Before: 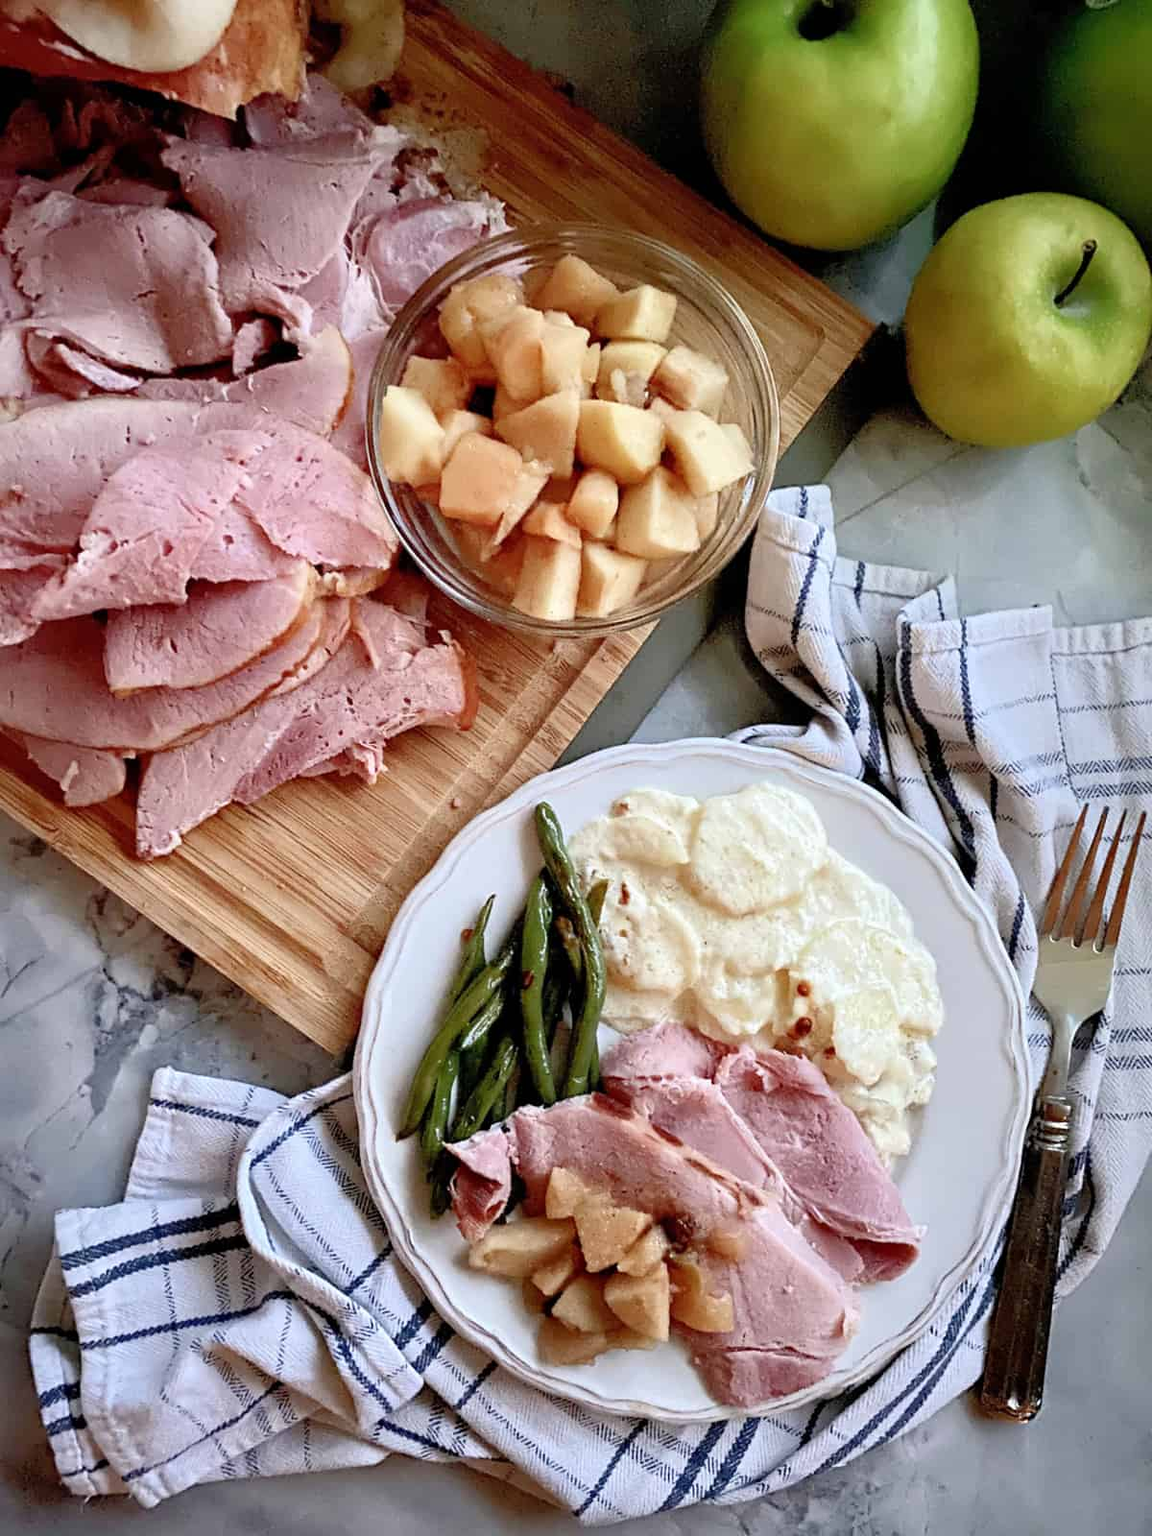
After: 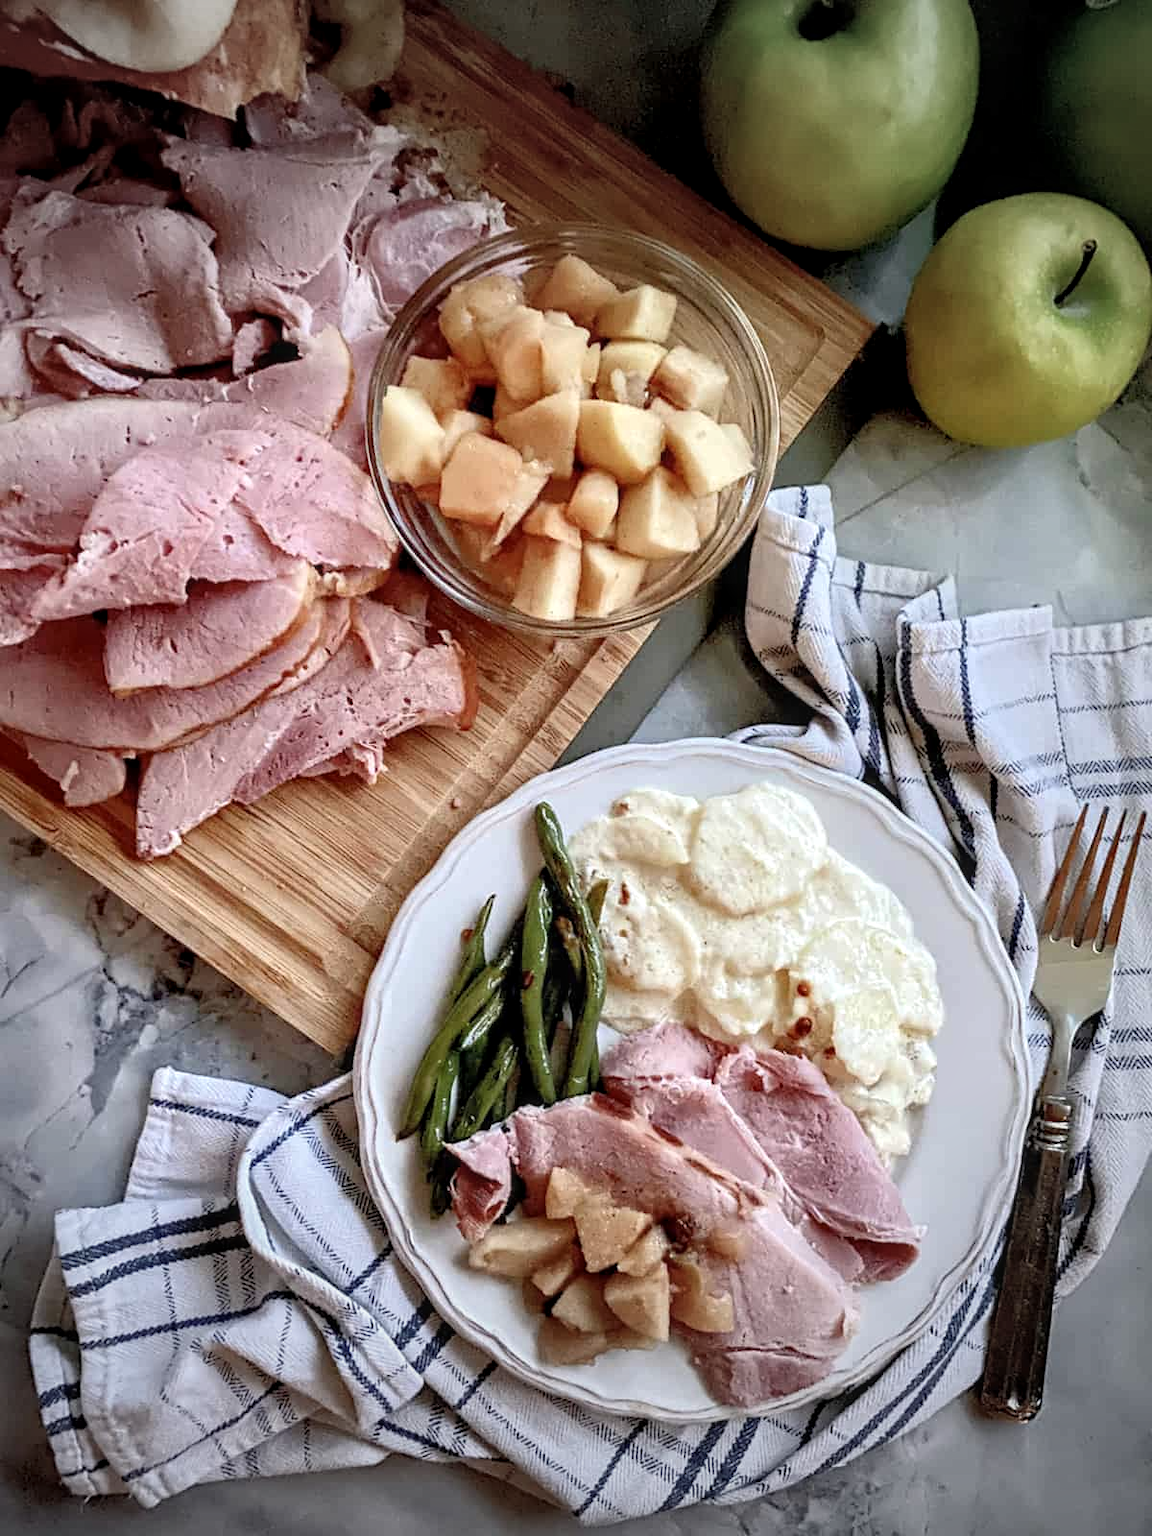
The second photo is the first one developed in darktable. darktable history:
contrast brightness saturation: saturation -0.1
local contrast: on, module defaults
vignetting: fall-off radius 100%, width/height ratio 1.337
